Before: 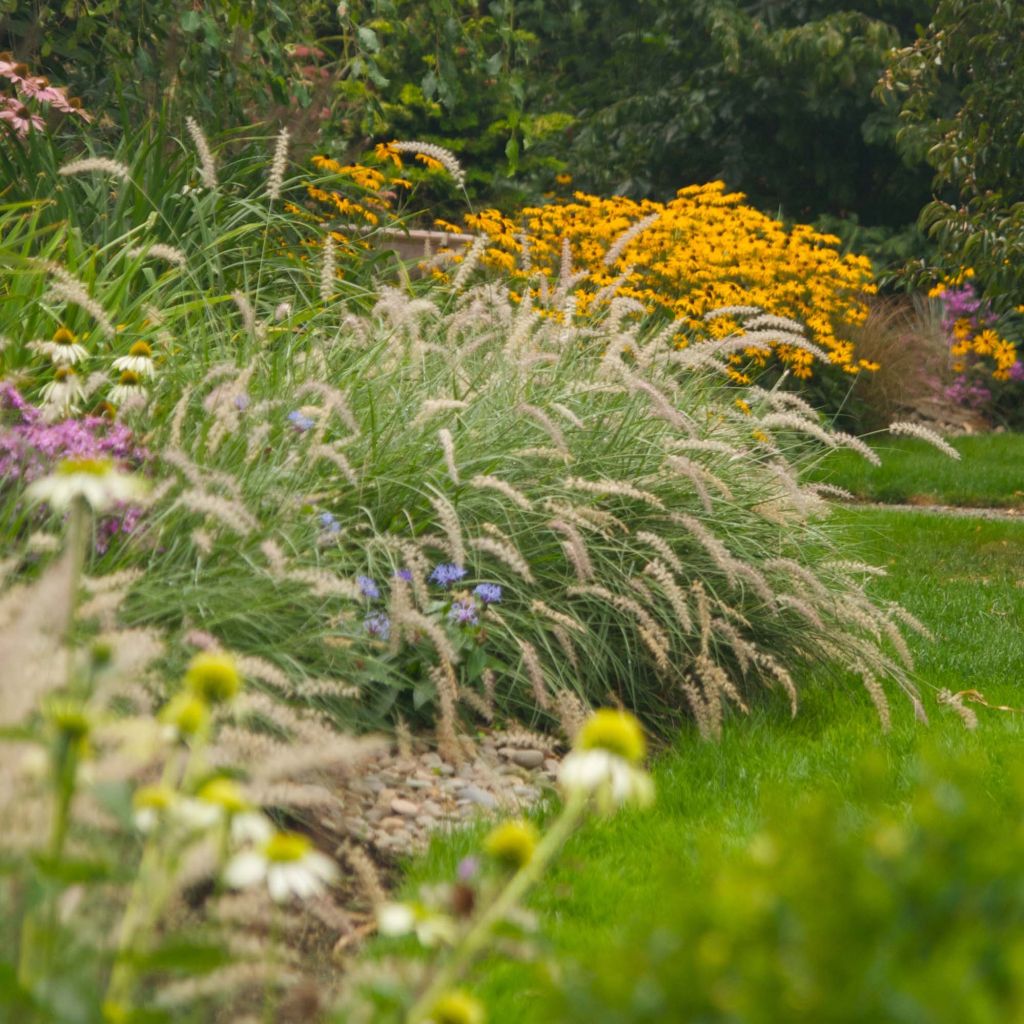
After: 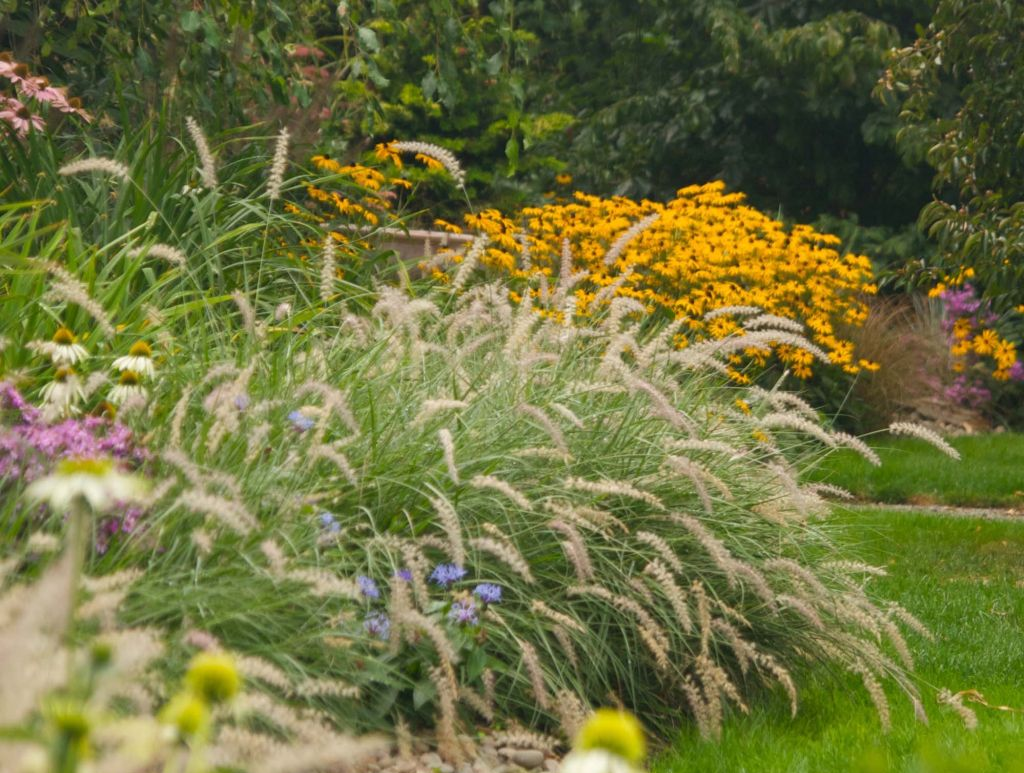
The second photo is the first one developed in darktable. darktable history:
crop: bottom 24.461%
